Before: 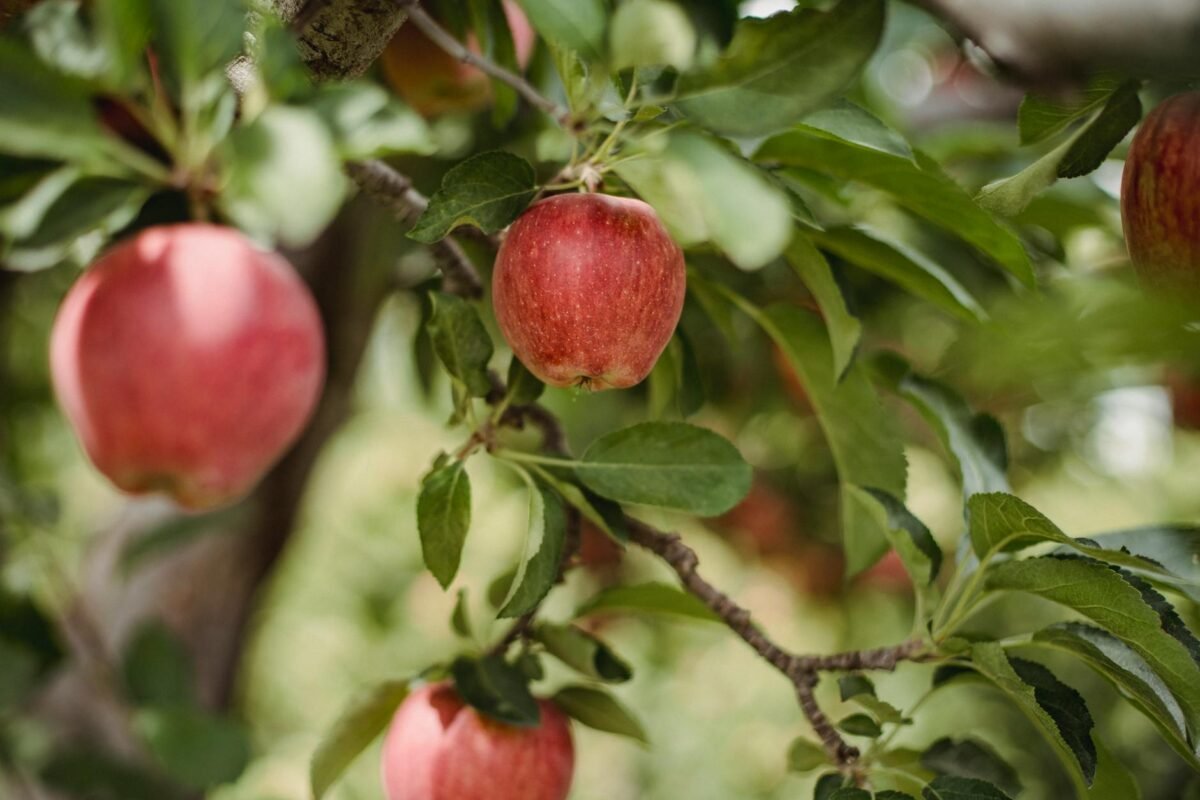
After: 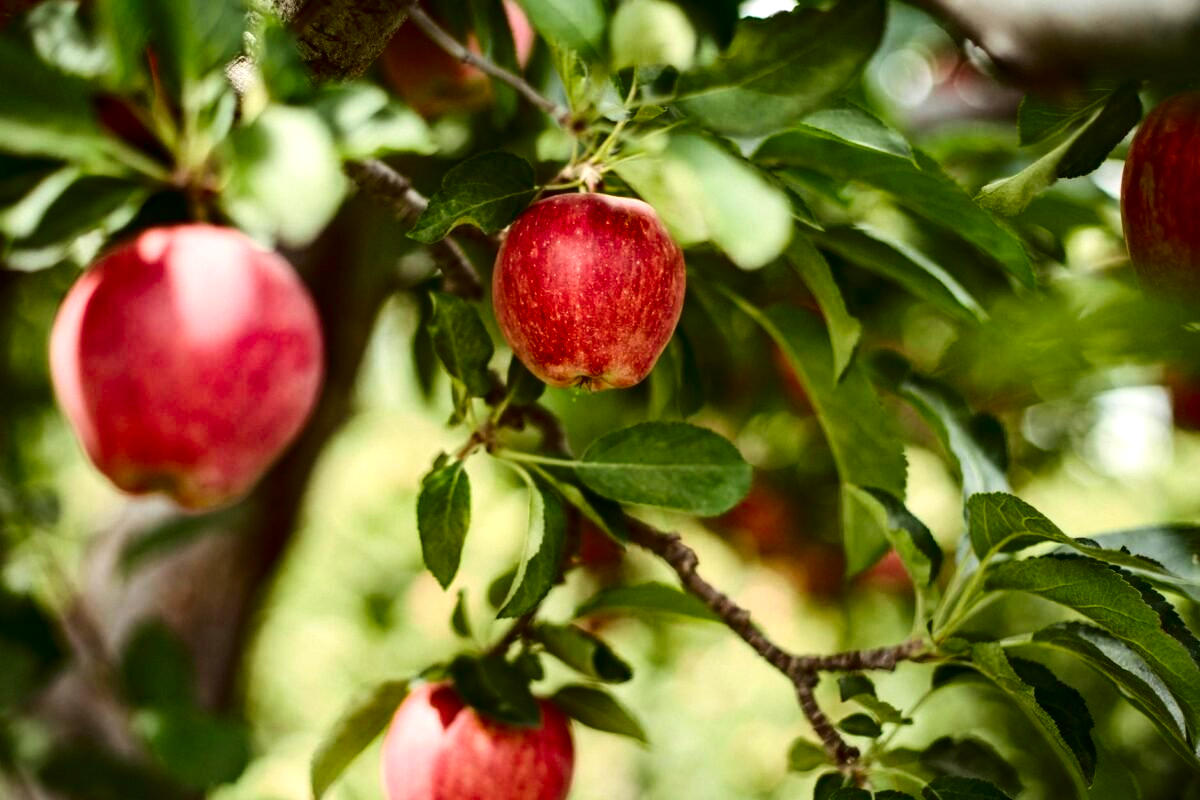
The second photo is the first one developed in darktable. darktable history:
exposure: exposure 0.601 EV, compensate highlight preservation false
contrast brightness saturation: contrast 0.221, brightness -0.187, saturation 0.242
